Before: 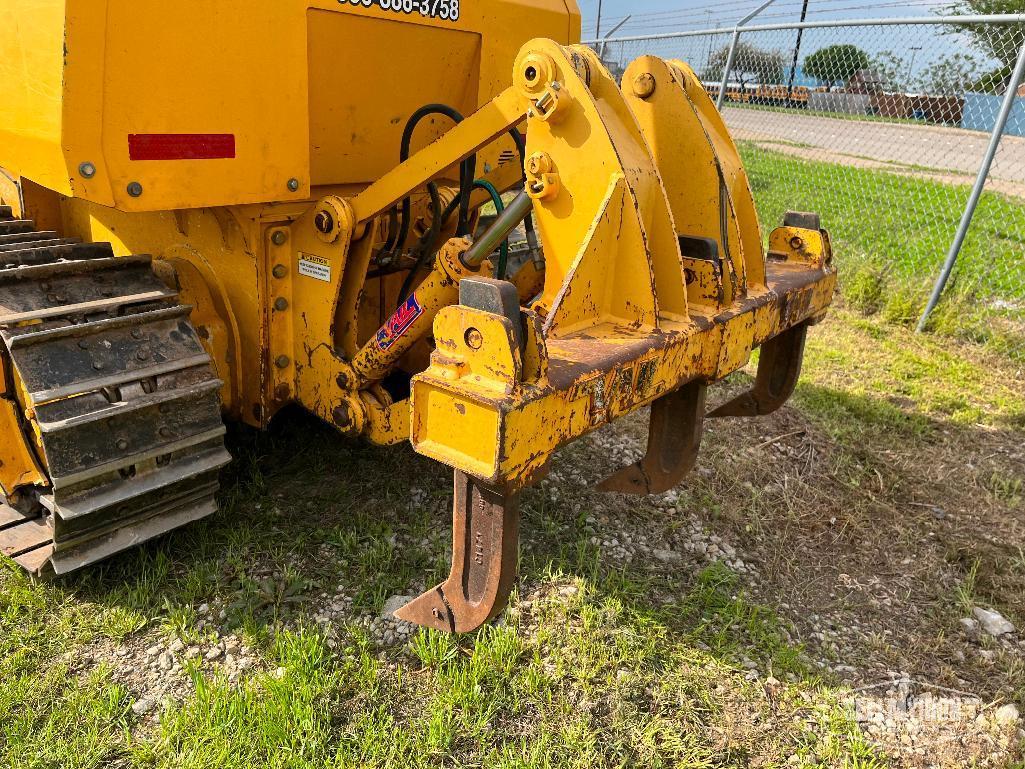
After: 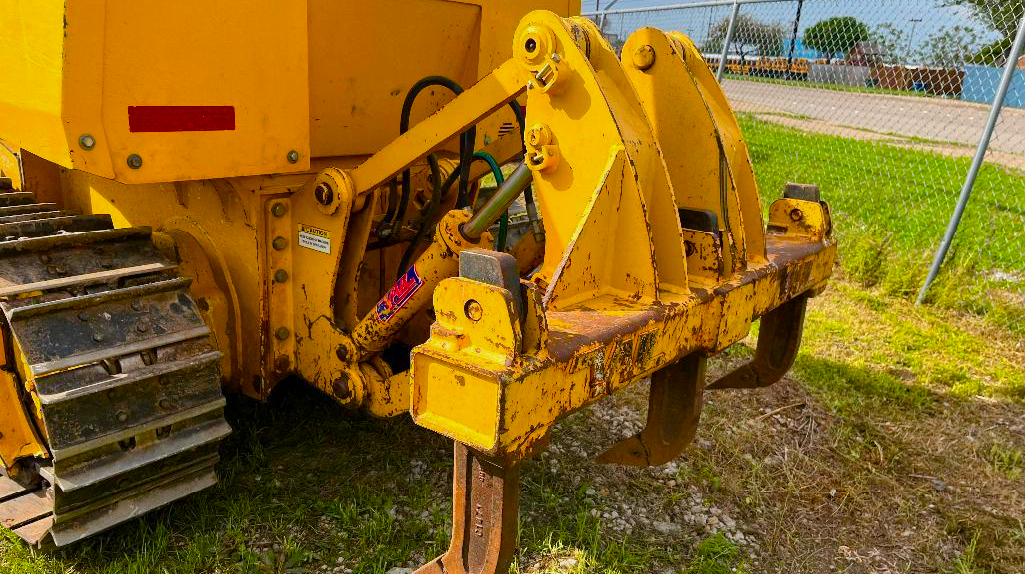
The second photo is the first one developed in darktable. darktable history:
crop: top 3.714%, bottom 21.517%
color balance rgb: linear chroma grading › shadows 10.198%, linear chroma grading › highlights 9.206%, linear chroma grading › global chroma 14.48%, linear chroma grading › mid-tones 14.603%, perceptual saturation grading › global saturation 20%, perceptual saturation grading › highlights -24.811%, perceptual saturation grading › shadows 24.955%
shadows and highlights: shadows -20.09, white point adjustment -2.18, highlights -34.87
